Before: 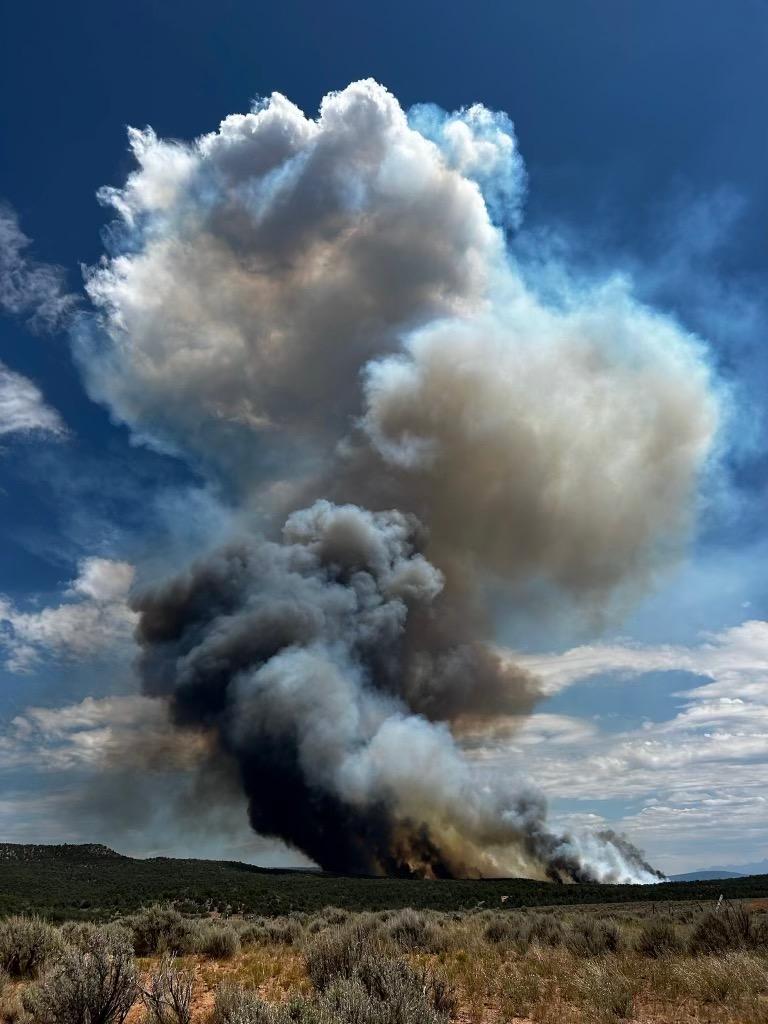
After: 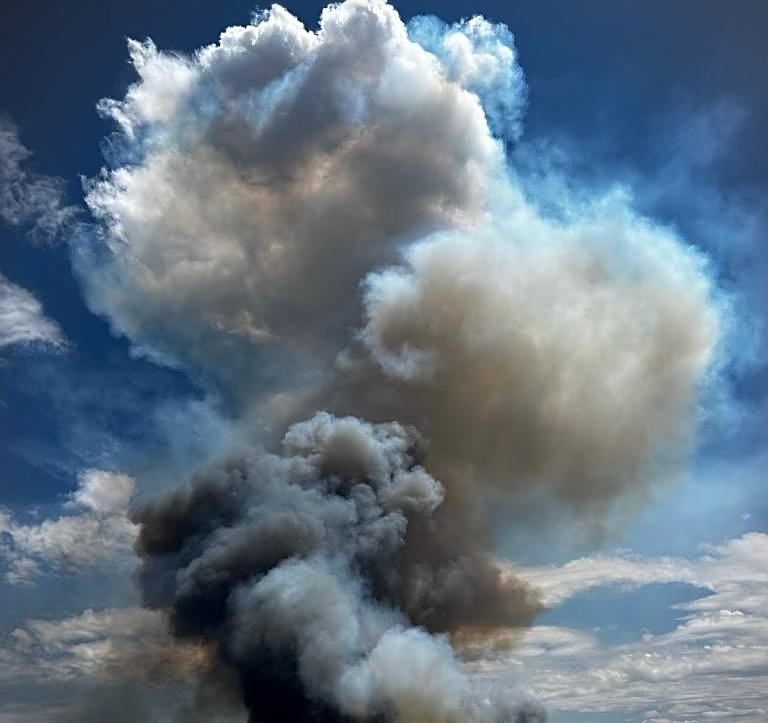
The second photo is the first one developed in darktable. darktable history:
sharpen: radius 2.489, amount 0.329
crop and rotate: top 8.601%, bottom 20.761%
vignetting: fall-off start 91.56%
